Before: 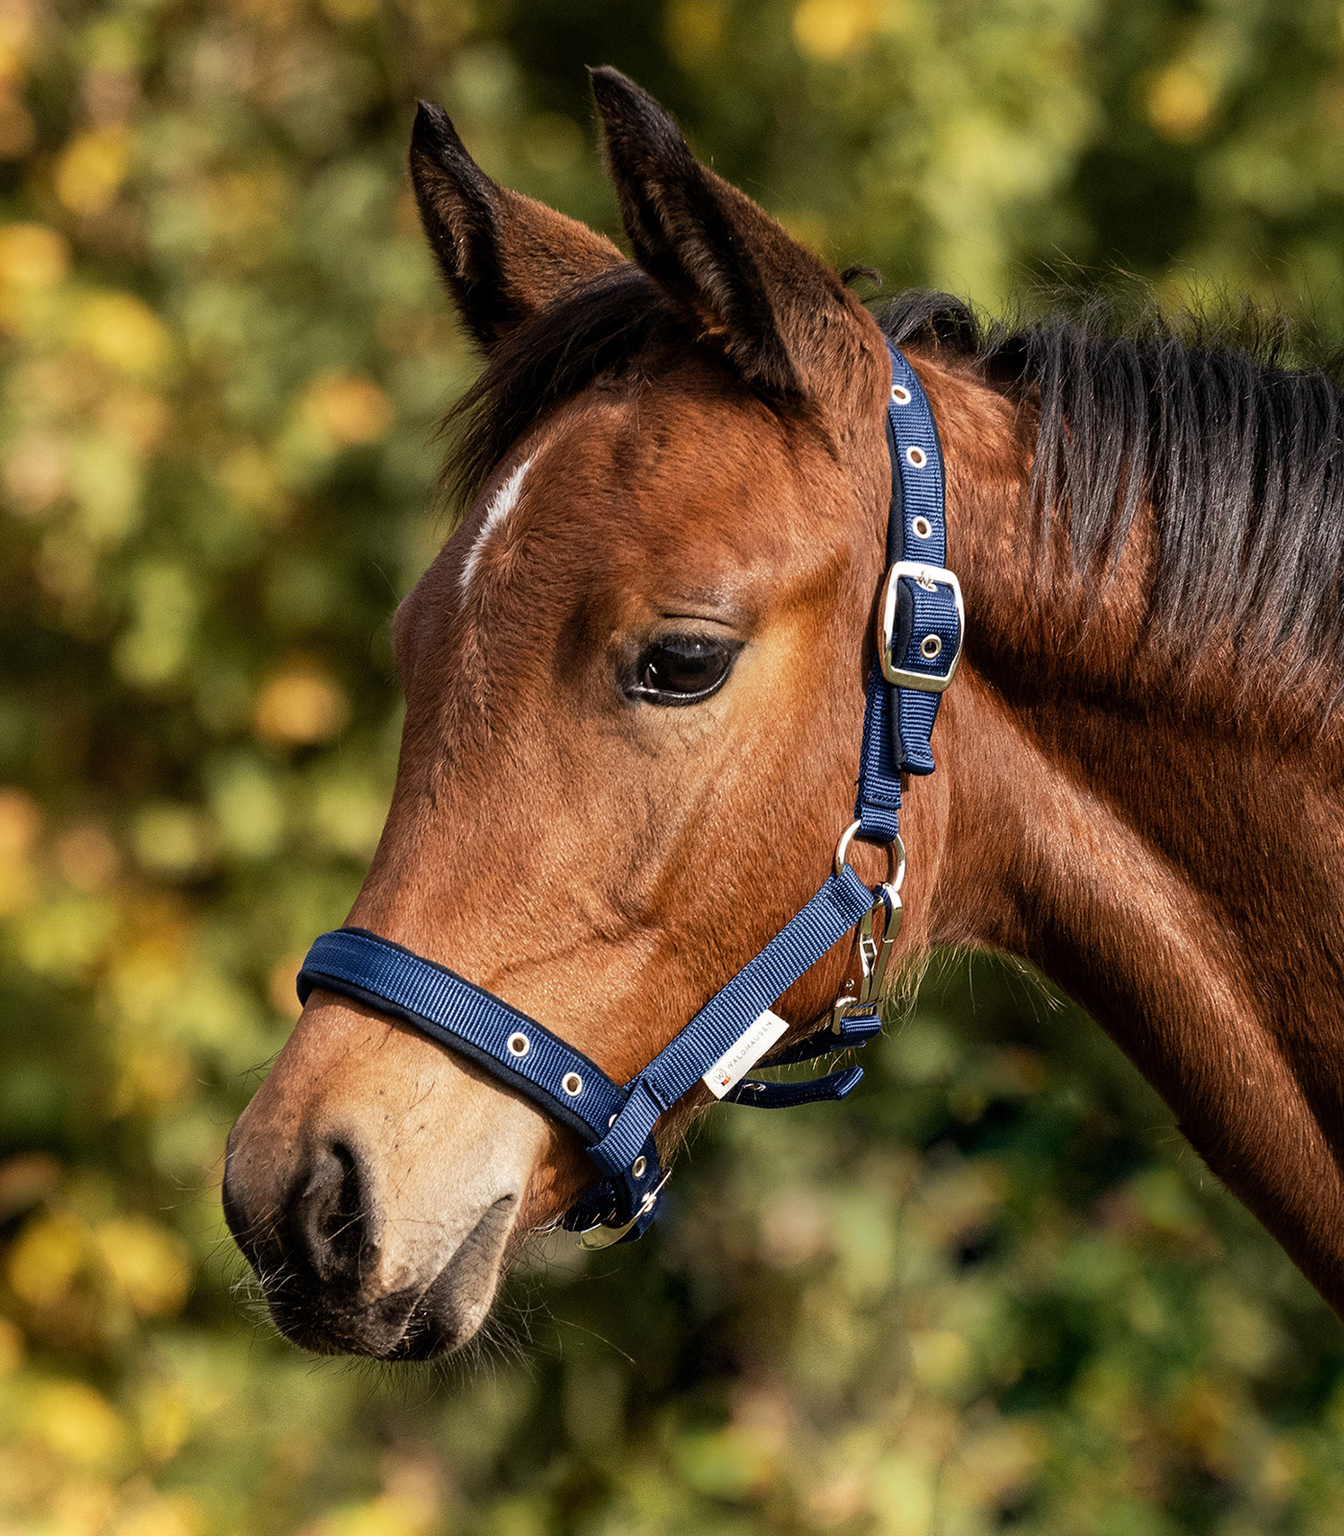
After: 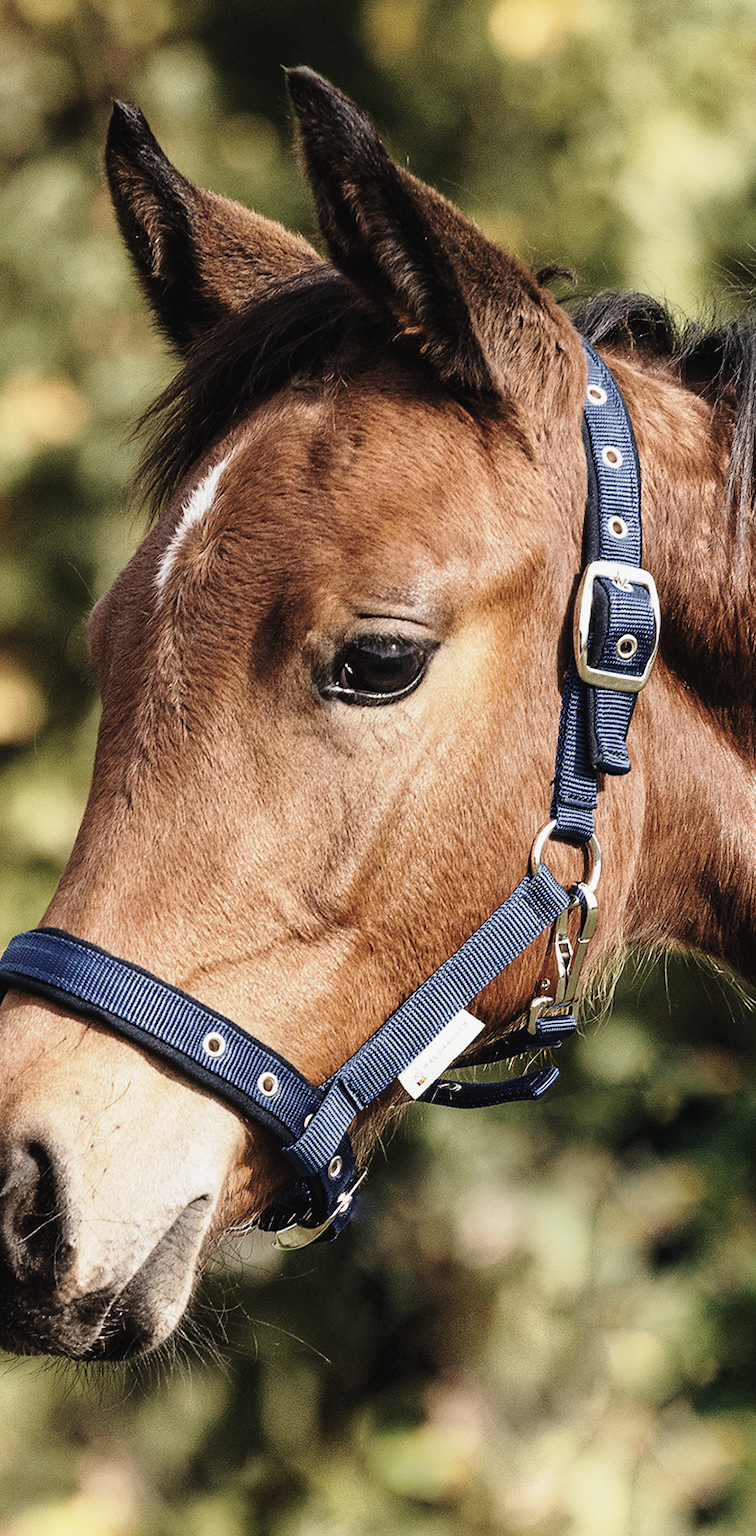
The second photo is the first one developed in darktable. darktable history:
contrast brightness saturation: contrast -0.053, saturation -0.408
crop and rotate: left 22.675%, right 20.998%
base curve: curves: ch0 [(0, 0) (0.028, 0.03) (0.121, 0.232) (0.46, 0.748) (0.859, 0.968) (1, 1)], preserve colors none
